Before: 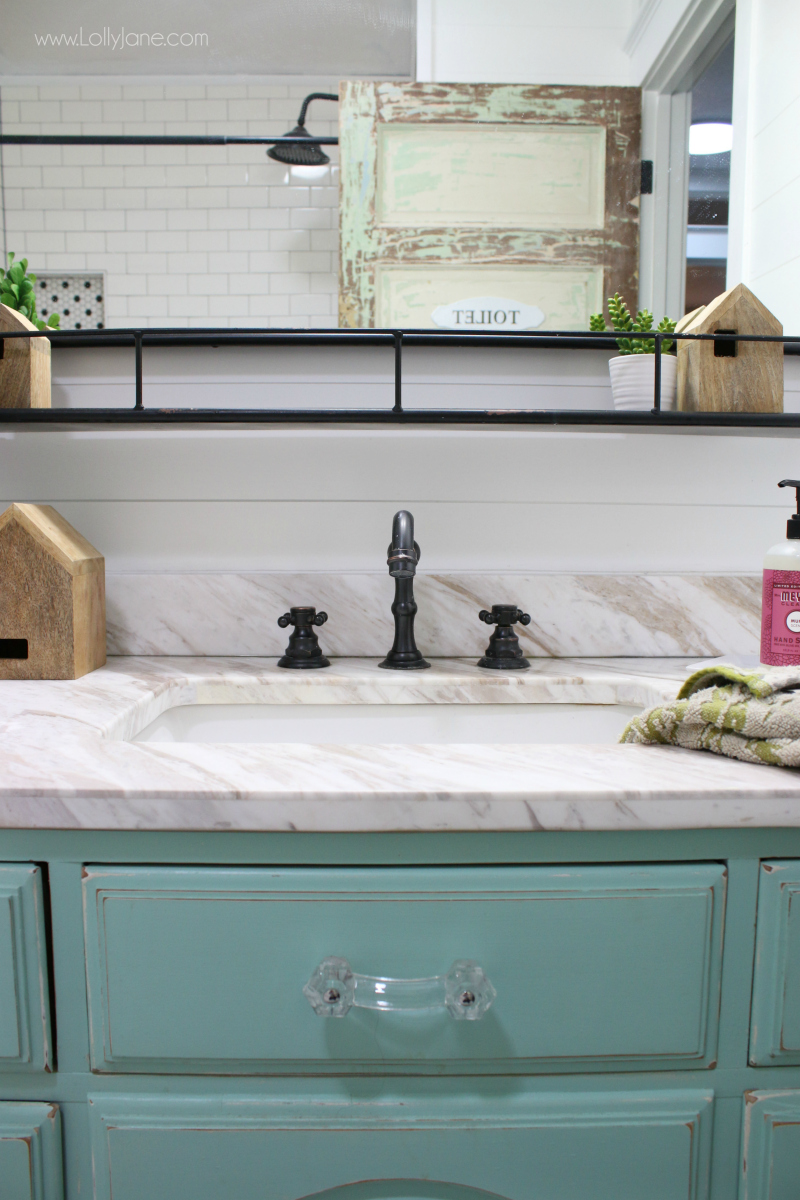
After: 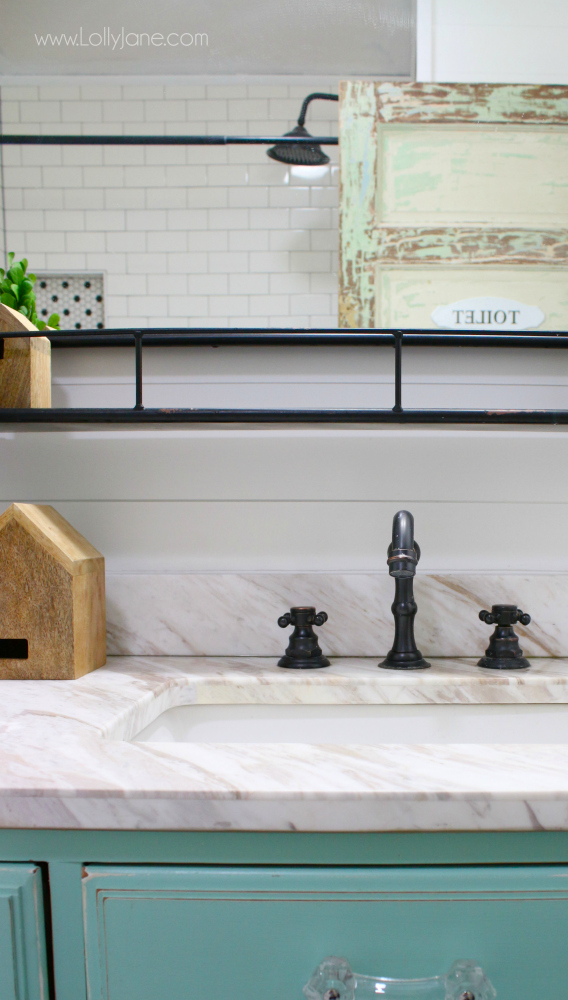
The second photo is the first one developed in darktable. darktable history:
crop: right 28.885%, bottom 16.626%
color balance rgb: perceptual saturation grading › global saturation 35%, perceptual saturation grading › highlights -25%, perceptual saturation grading › shadows 25%, global vibrance 10%
